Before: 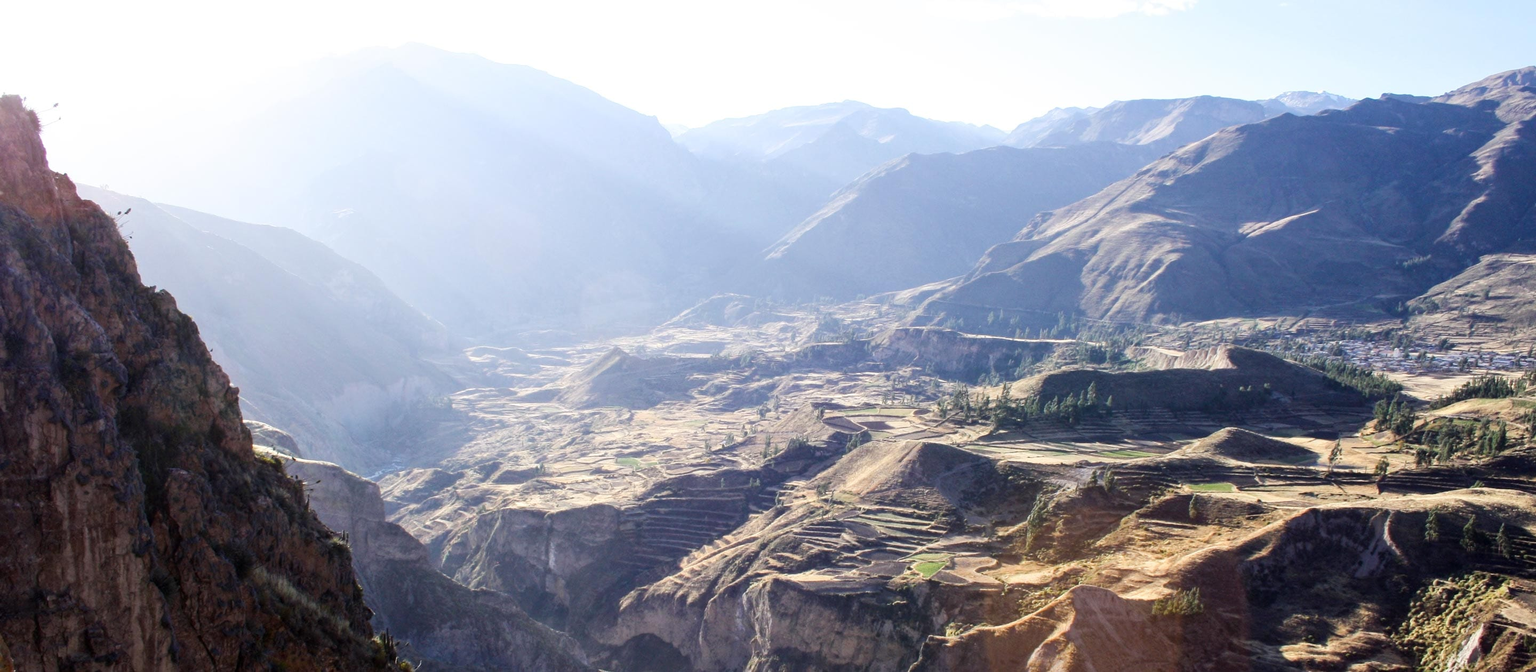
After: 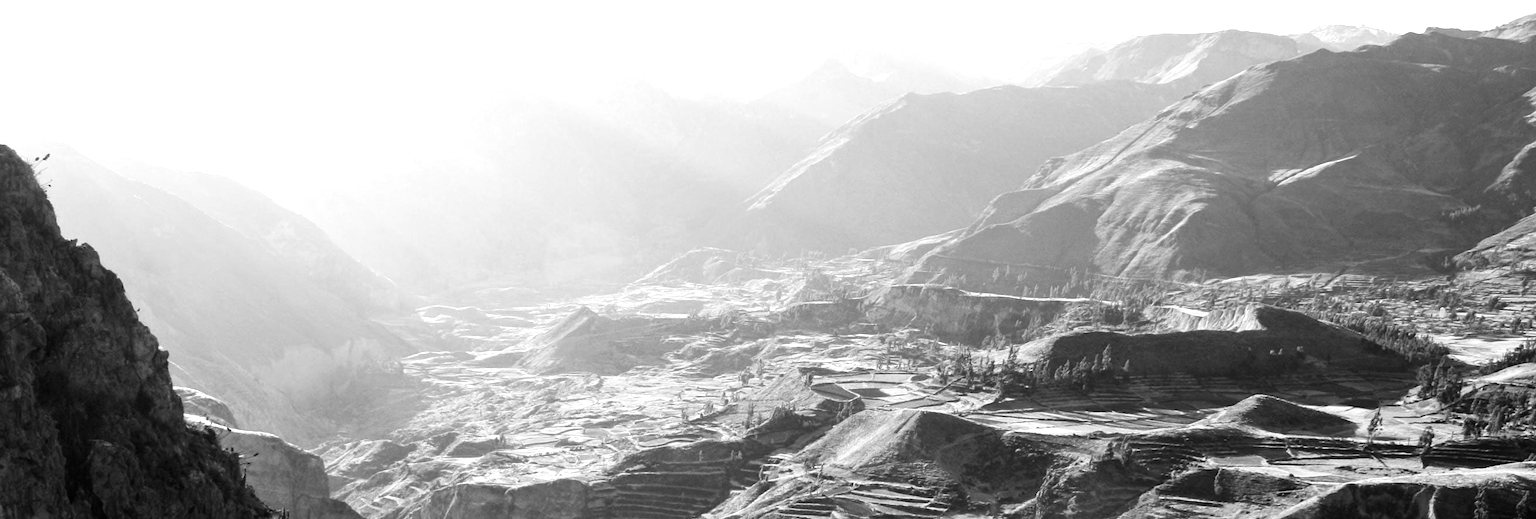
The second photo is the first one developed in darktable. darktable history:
white balance: red 1.004, blue 1.024
crop: left 5.596%, top 10.314%, right 3.534%, bottom 19.395%
color calibration: output gray [0.22, 0.42, 0.37, 0], gray › normalize channels true, illuminant same as pipeline (D50), adaptation XYZ, x 0.346, y 0.359, gamut compression 0
color balance rgb: shadows lift › luminance -20%, power › hue 72.24°, highlights gain › luminance 15%, global offset › hue 171.6°, perceptual saturation grading › highlights -30%, perceptual saturation grading › shadows 20%, global vibrance 30%, contrast 10%
